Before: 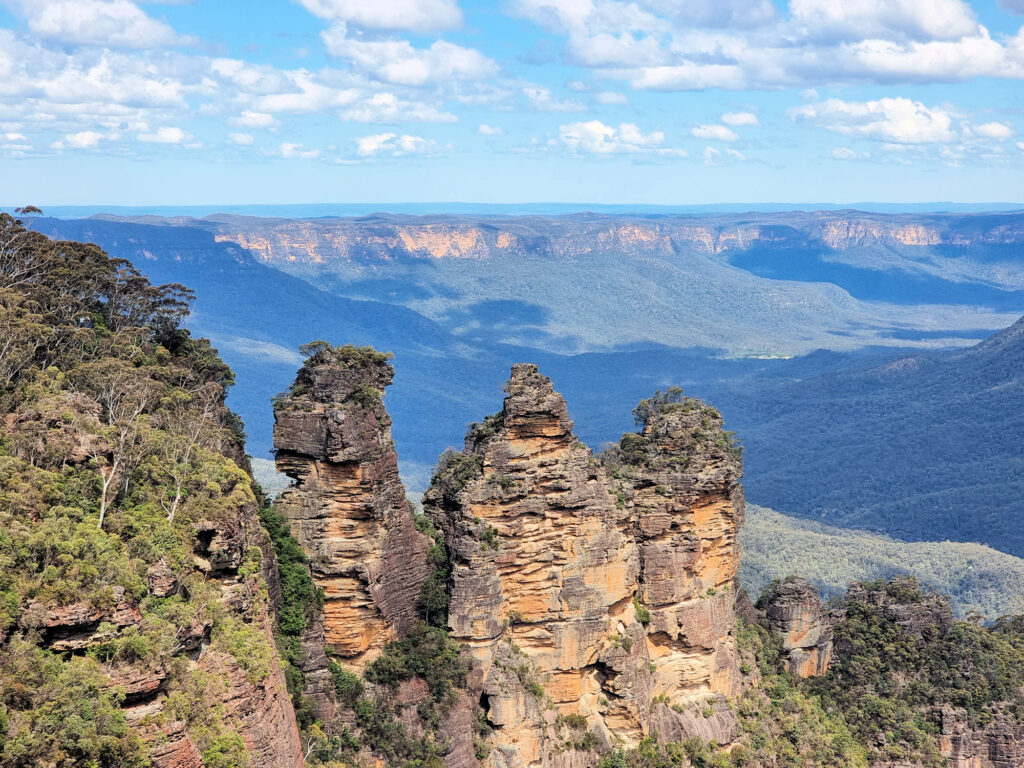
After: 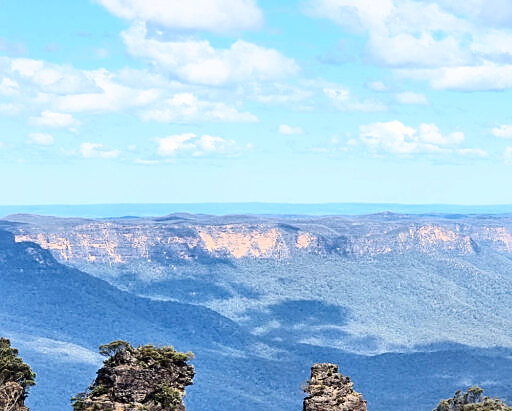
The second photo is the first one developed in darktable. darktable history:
crop: left 19.556%, right 30.401%, bottom 46.458%
sharpen: on, module defaults
contrast brightness saturation: contrast 0.28
